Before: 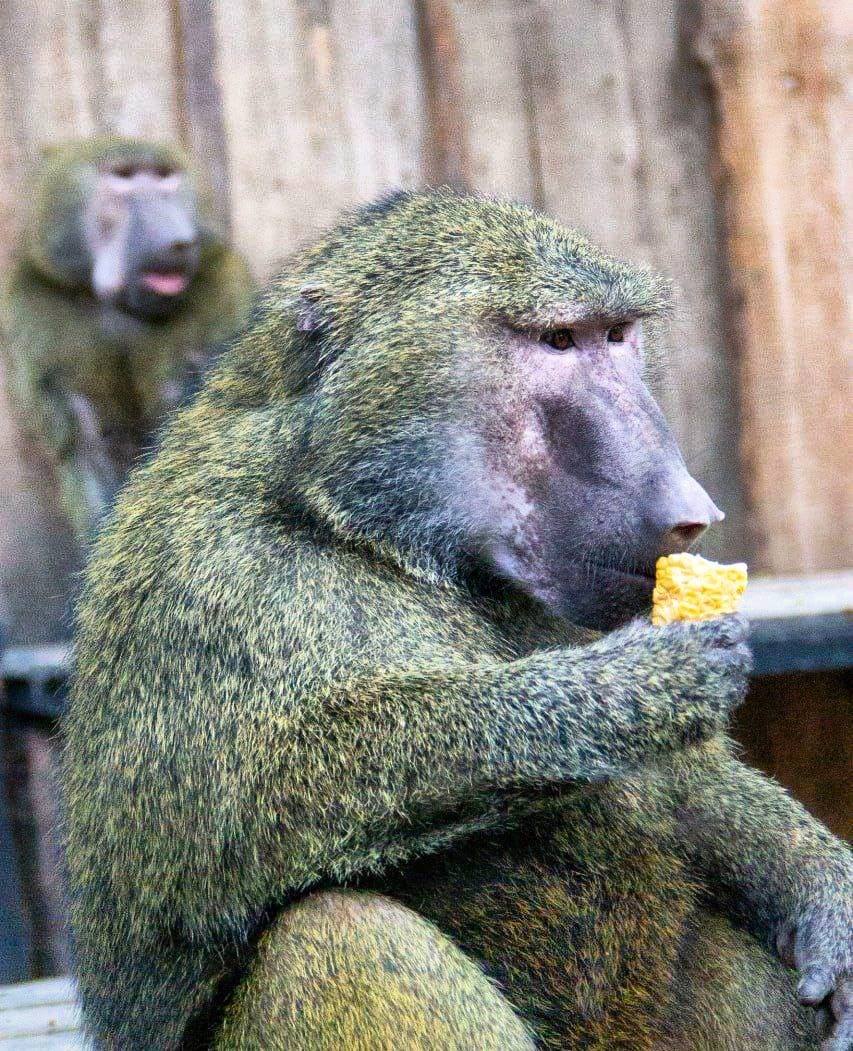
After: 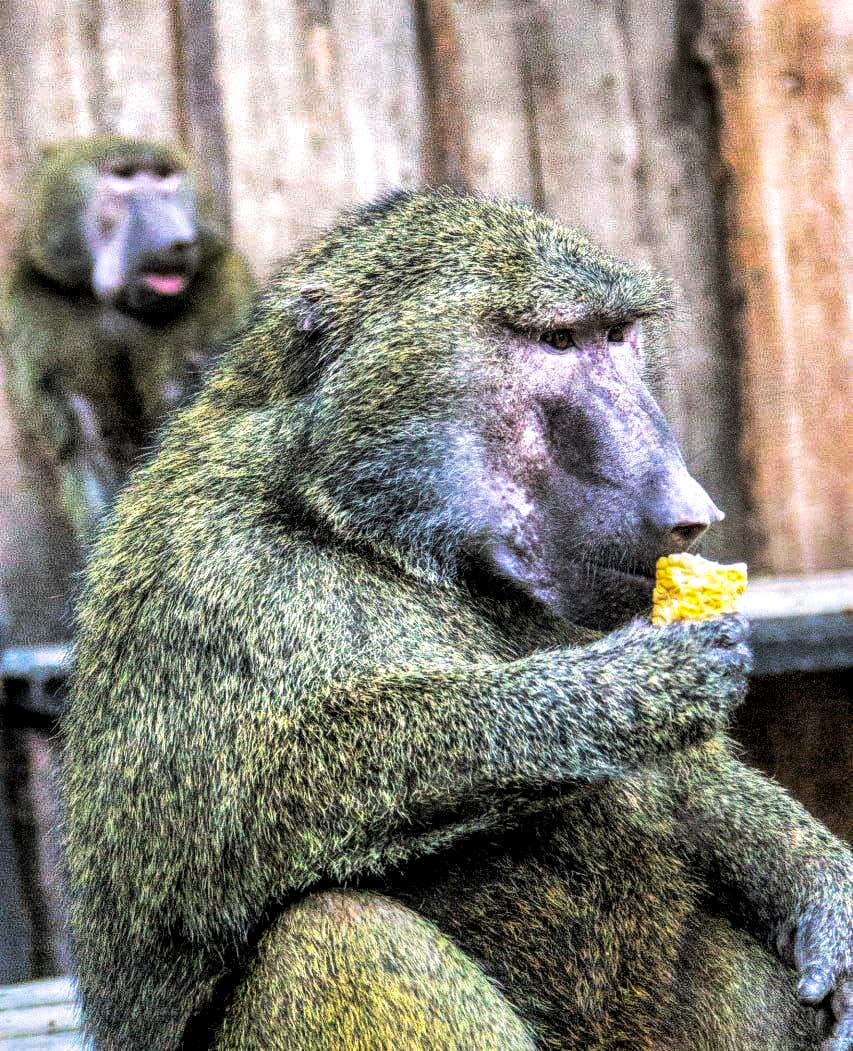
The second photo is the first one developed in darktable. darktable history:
contrast brightness saturation: saturation 0.5
split-toning: shadows › hue 46.8°, shadows › saturation 0.17, highlights › hue 316.8°, highlights › saturation 0.27, balance -51.82
local contrast: highlights 0%, shadows 0%, detail 182%
